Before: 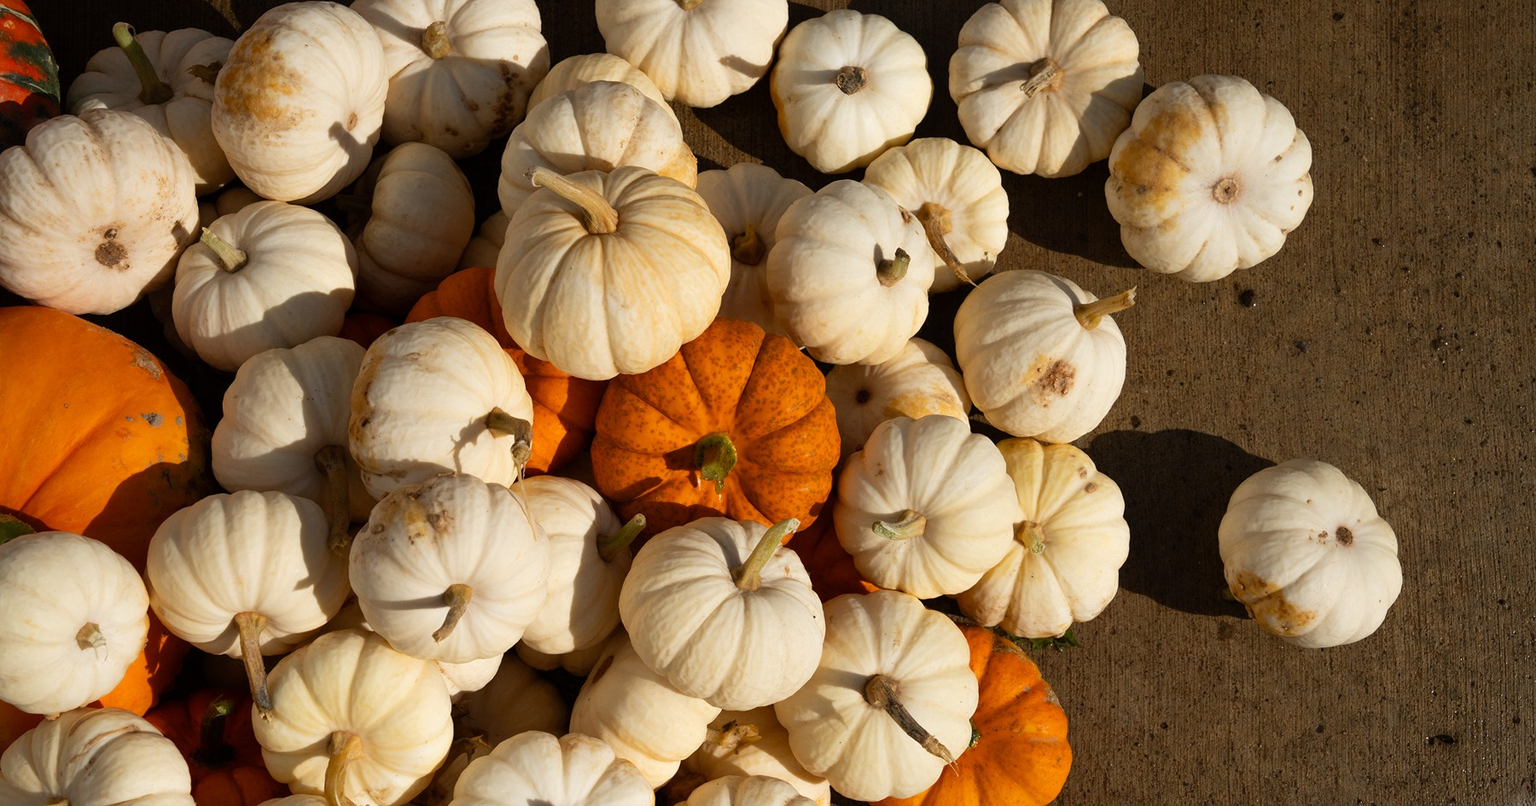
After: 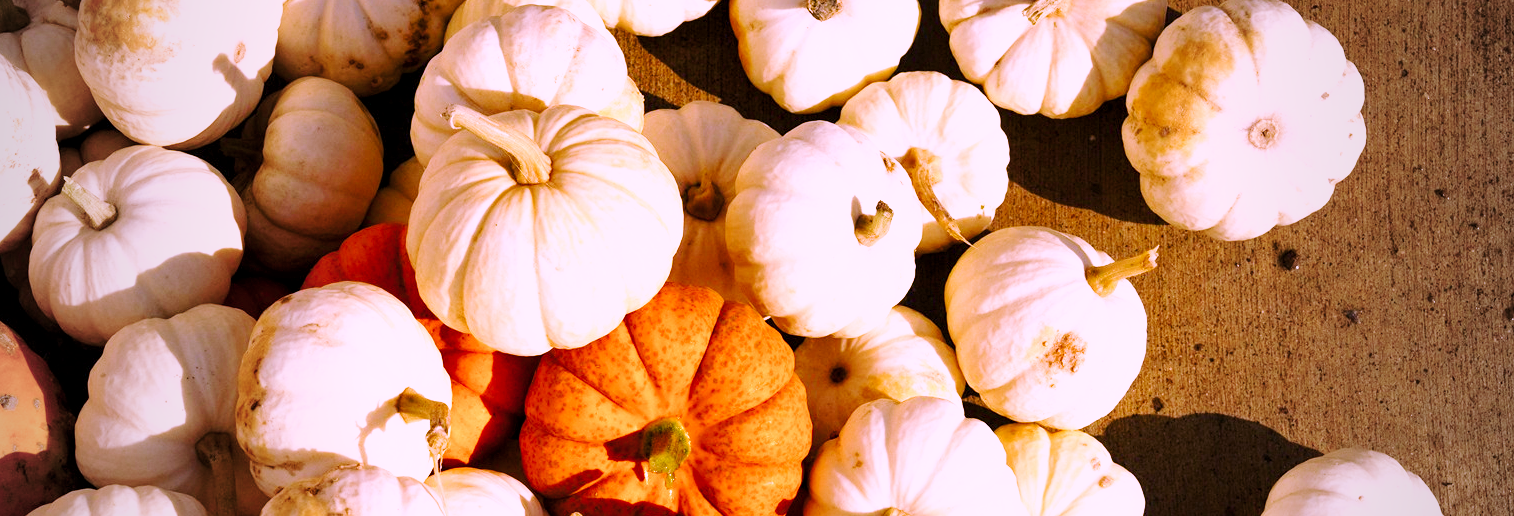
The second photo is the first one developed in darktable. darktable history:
exposure: black level correction 0.001, exposure 0.499 EV, compensate exposure bias true, compensate highlight preservation false
crop and rotate: left 9.664%, top 9.529%, right 6.21%, bottom 35.771%
base curve: curves: ch0 [(0, 0) (0.025, 0.046) (0.112, 0.277) (0.467, 0.74) (0.814, 0.929) (1, 0.942)], preserve colors none
color balance rgb: perceptual saturation grading › global saturation 27.376%, perceptual saturation grading › highlights -28.105%, perceptual saturation grading › mid-tones 15.484%, perceptual saturation grading › shadows 34.182%
vignetting: fall-off start 72.04%, fall-off radius 106.91%, width/height ratio 0.728
color correction: highlights a* 15.9, highlights b* -20.88
velvia: on, module defaults
